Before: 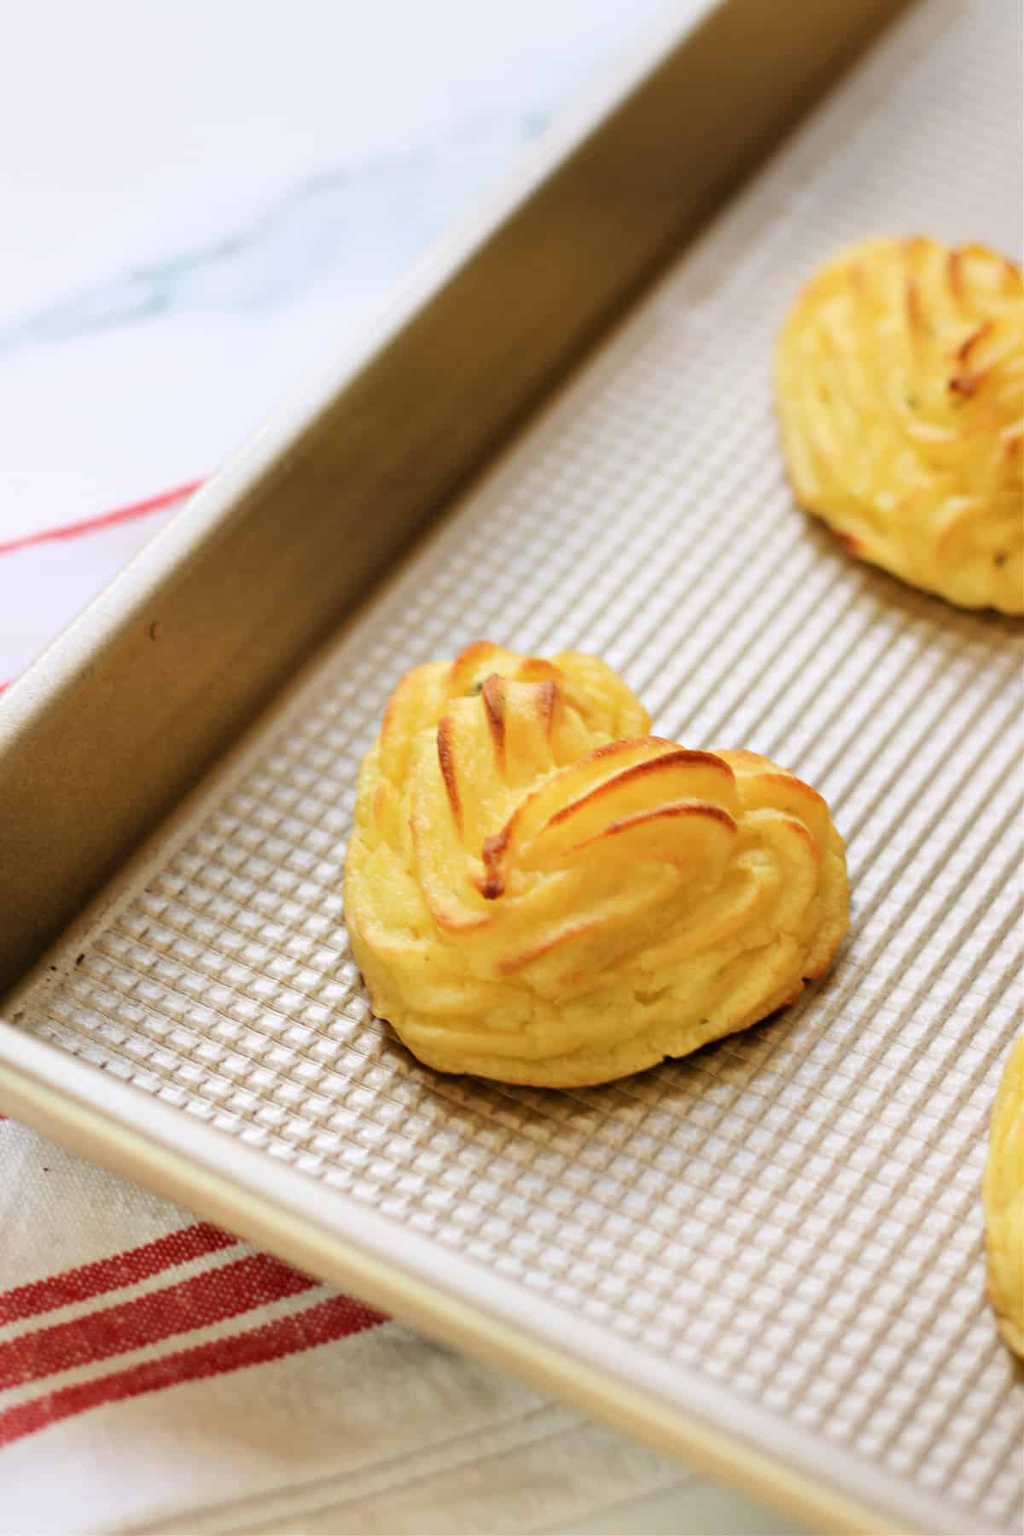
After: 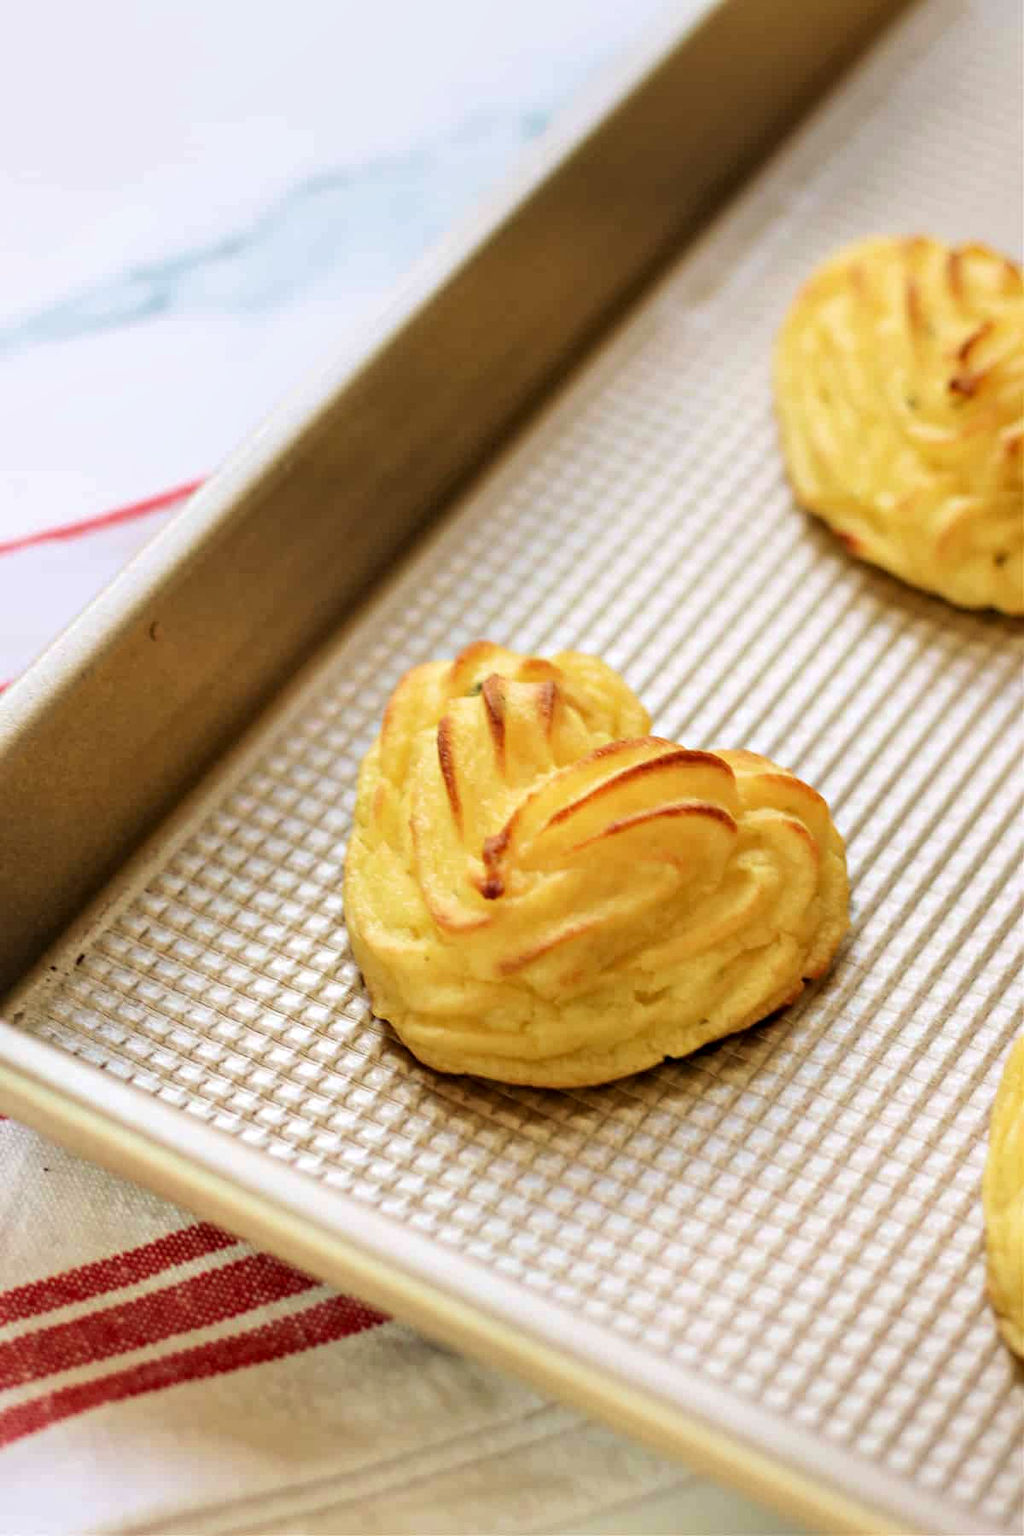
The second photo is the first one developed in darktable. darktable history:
velvia: on, module defaults
local contrast: on, module defaults
